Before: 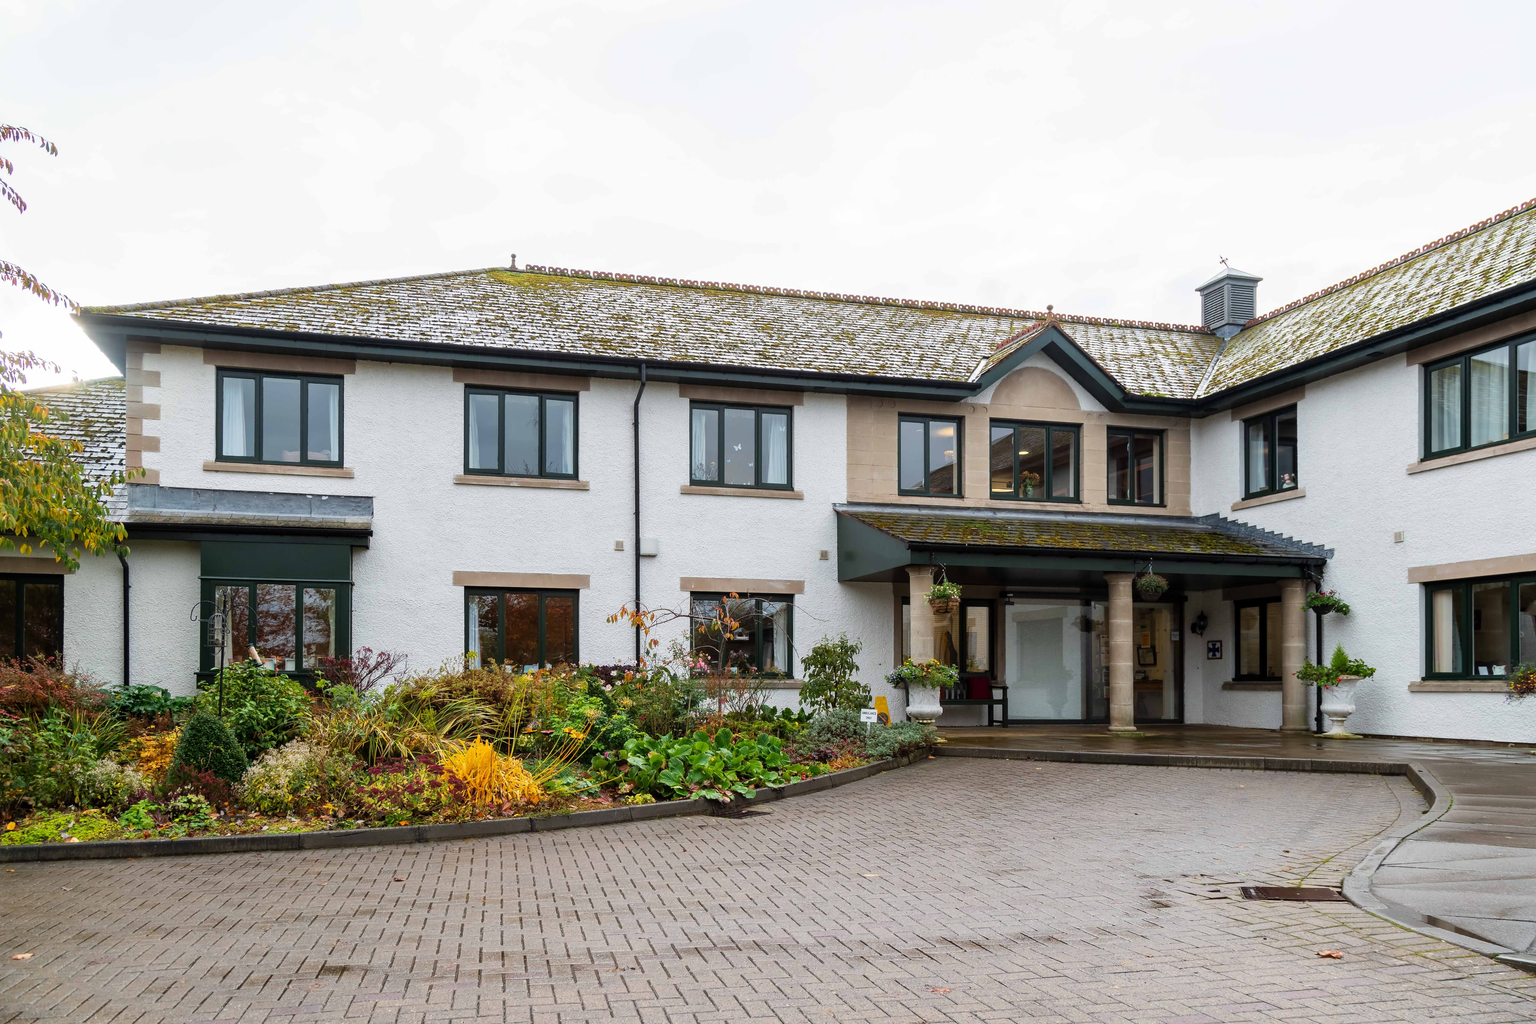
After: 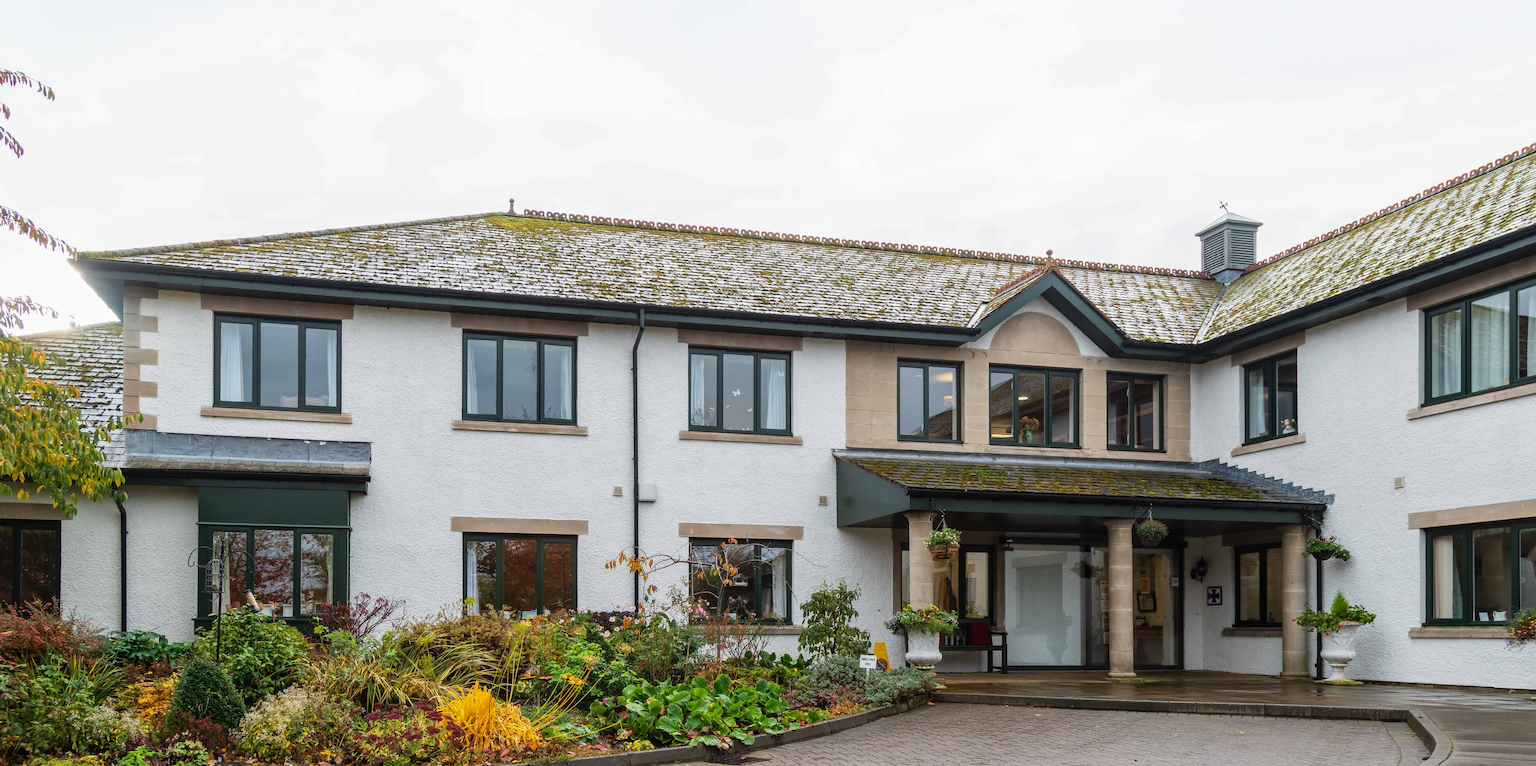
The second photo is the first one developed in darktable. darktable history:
local contrast: detail 110%
crop: left 0.21%, top 5.501%, bottom 19.8%
